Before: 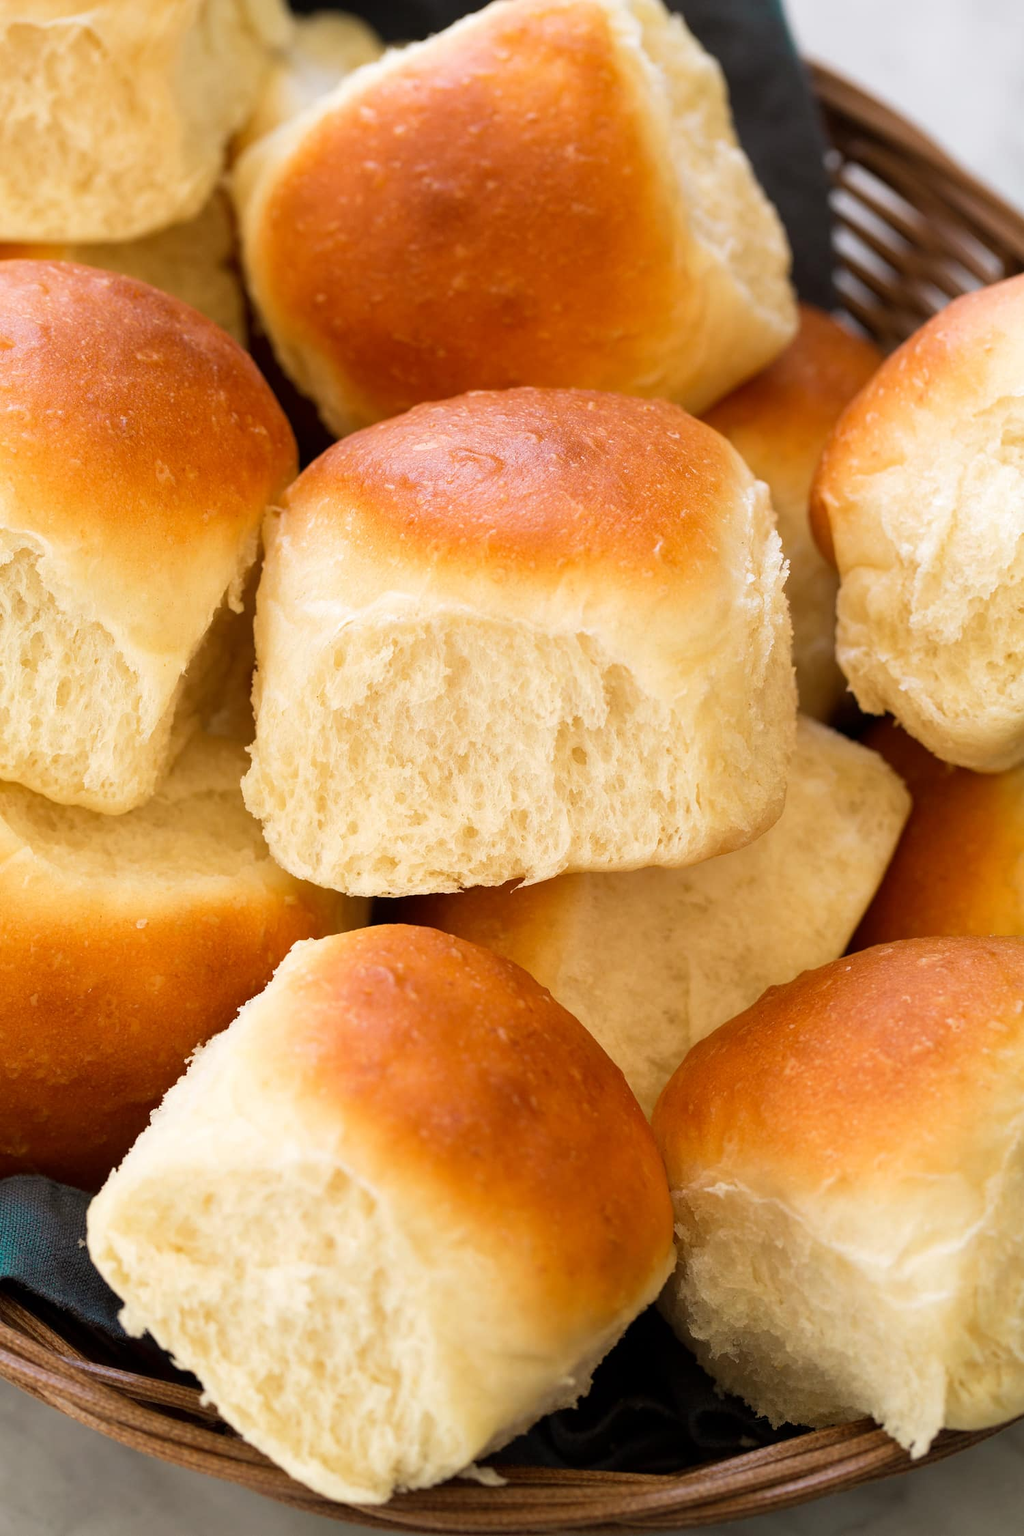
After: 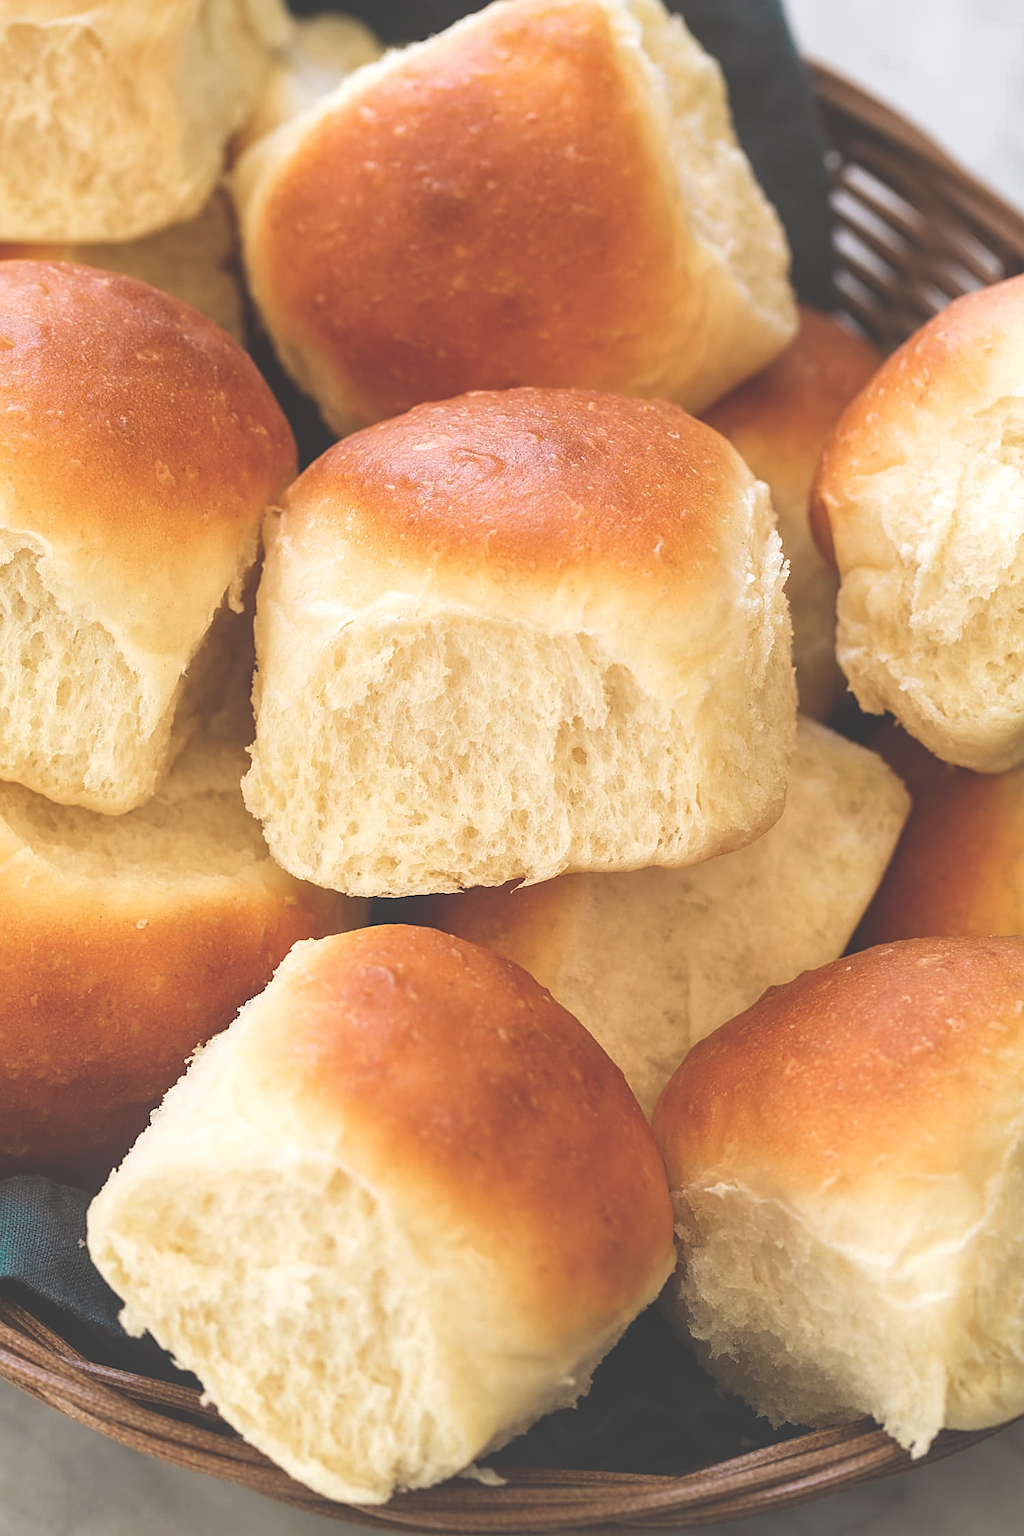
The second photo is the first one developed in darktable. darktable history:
local contrast: highlights 84%, shadows 81%
sharpen: amount 0.564
exposure: black level correction -0.063, exposure -0.05 EV, compensate highlight preservation false
